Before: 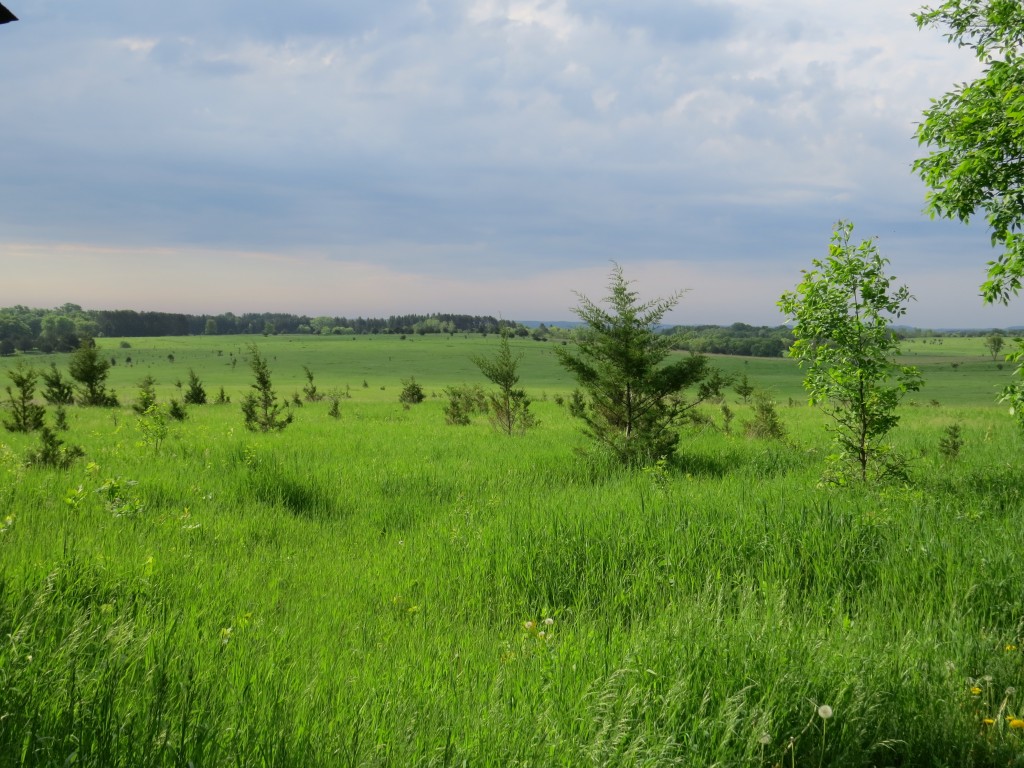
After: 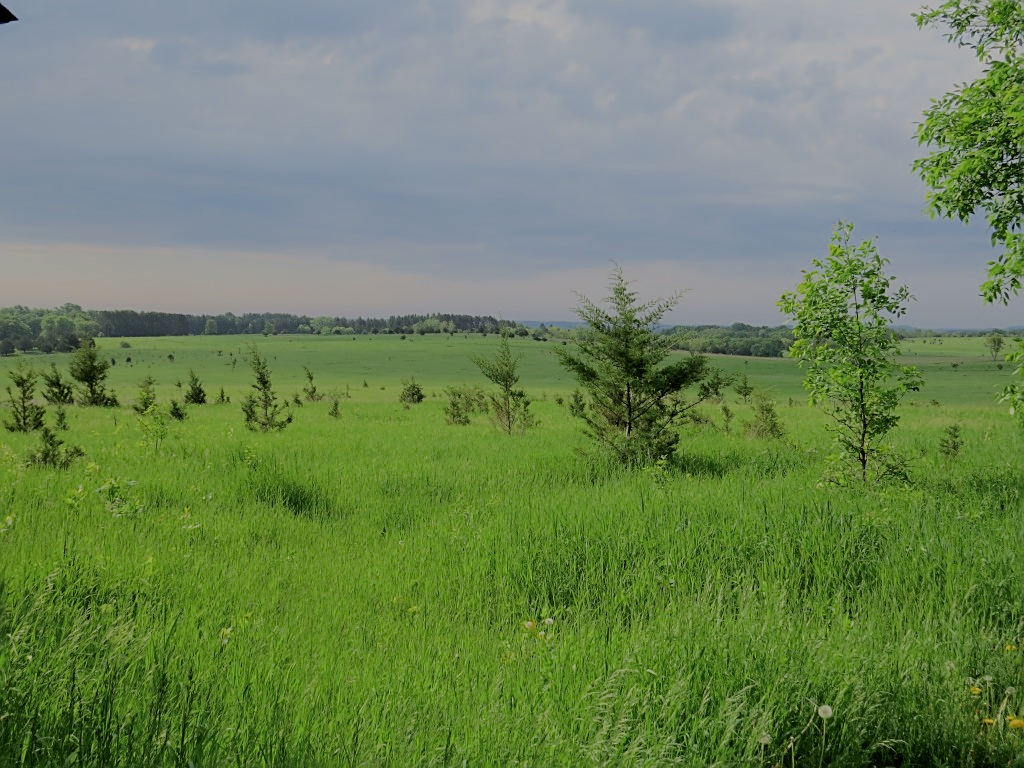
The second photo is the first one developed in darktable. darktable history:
filmic rgb: black relative exposure -6.99 EV, white relative exposure 5.97 EV, target black luminance 0%, hardness 2.72, latitude 60.93%, contrast 0.704, highlights saturation mix 10.01%, shadows ↔ highlights balance -0.114%
sharpen: on, module defaults
